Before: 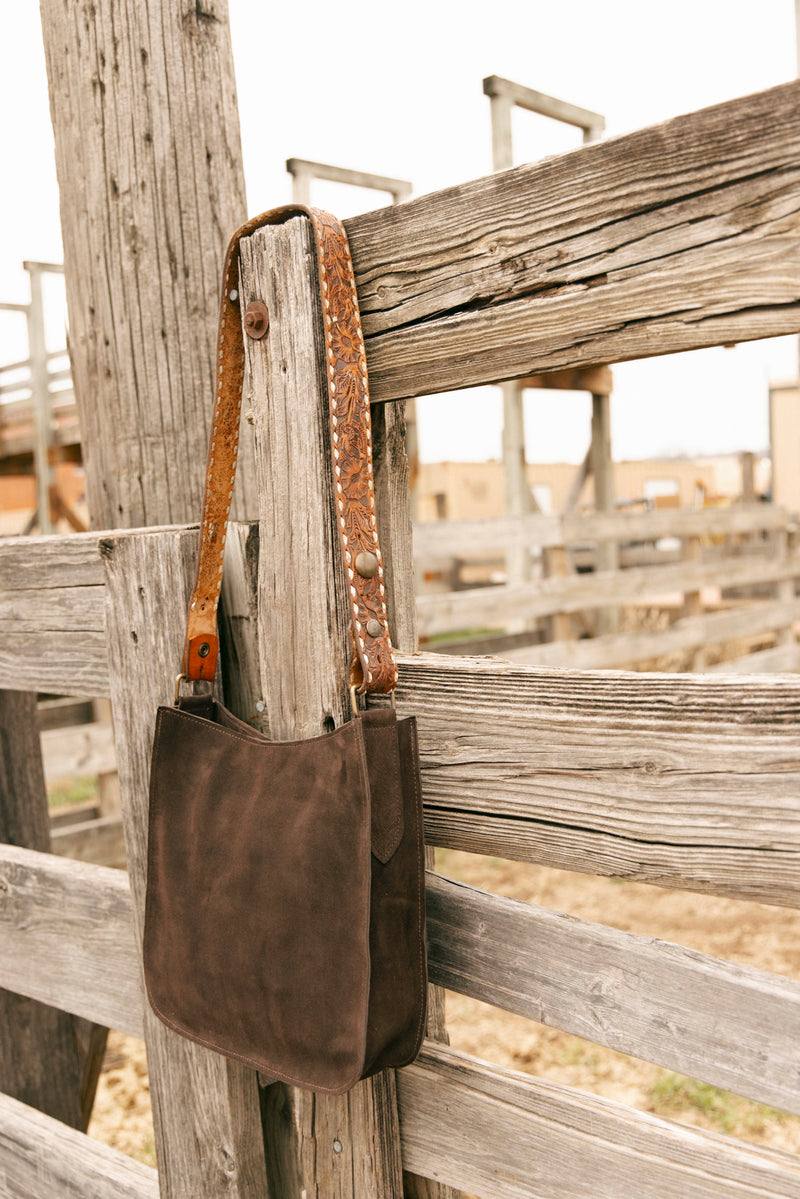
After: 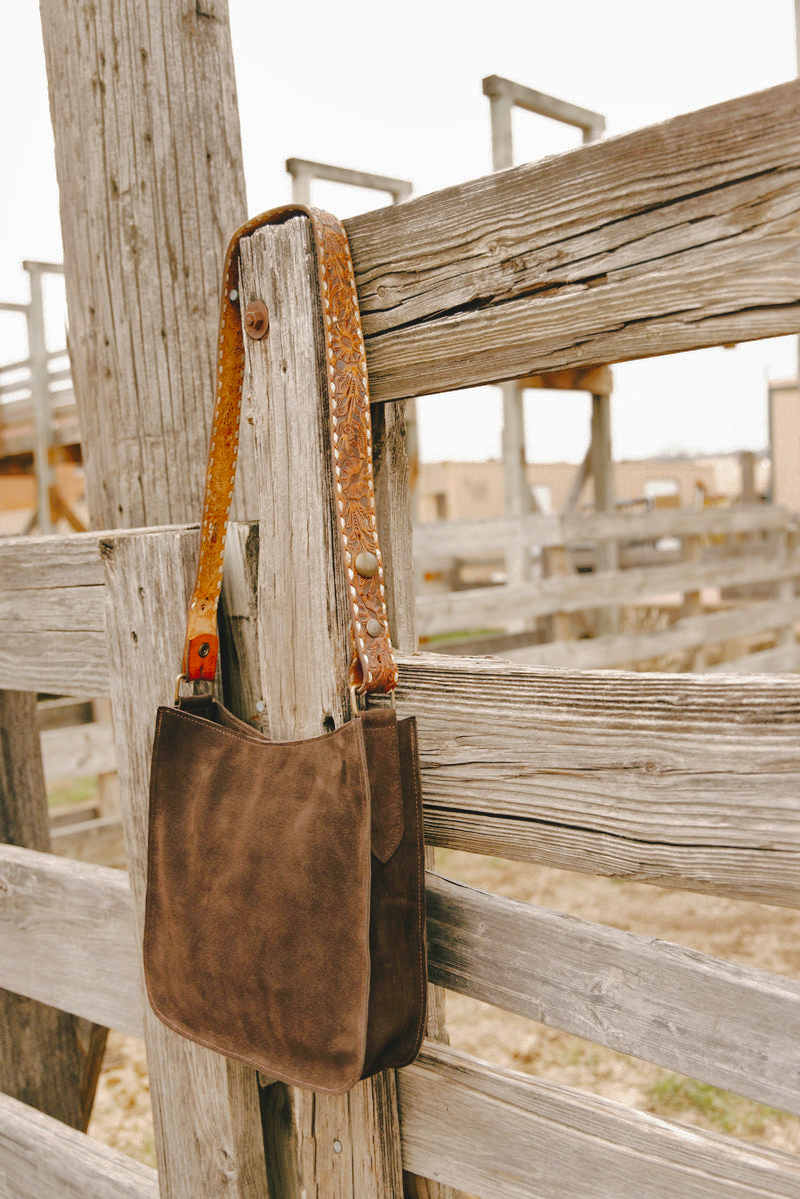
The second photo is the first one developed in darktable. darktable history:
tone curve: curves: ch0 [(0, 0) (0.003, 0.064) (0.011, 0.065) (0.025, 0.061) (0.044, 0.068) (0.069, 0.083) (0.1, 0.102) (0.136, 0.126) (0.177, 0.172) (0.224, 0.225) (0.277, 0.306) (0.335, 0.397) (0.399, 0.483) (0.468, 0.56) (0.543, 0.634) (0.623, 0.708) (0.709, 0.77) (0.801, 0.832) (0.898, 0.899) (1, 1)], preserve colors none
shadows and highlights: shadows 40, highlights -60
